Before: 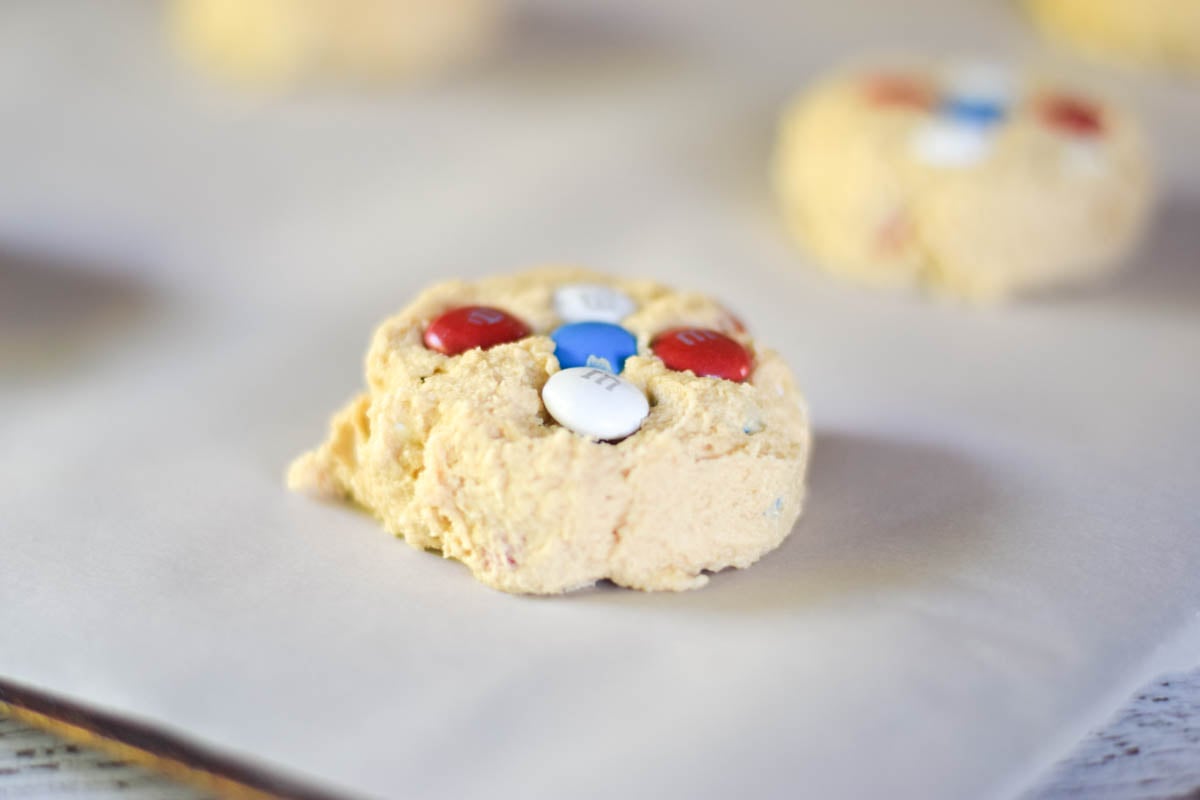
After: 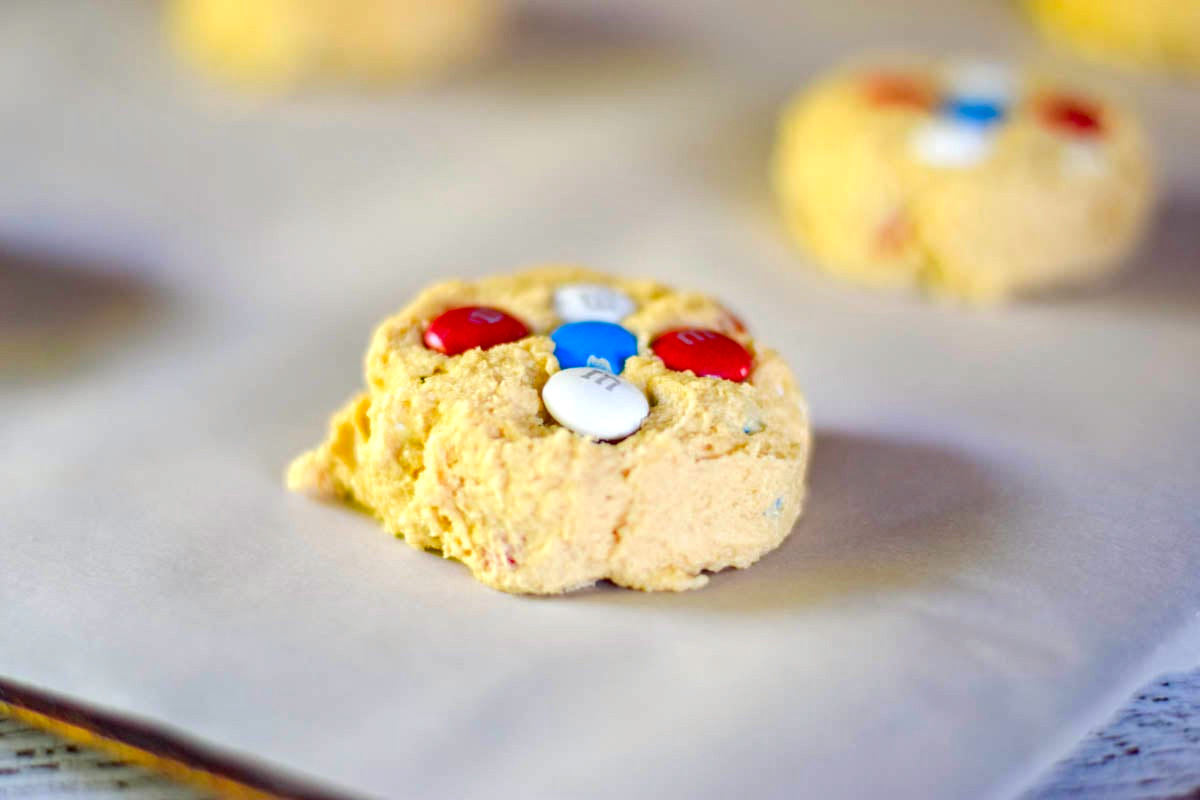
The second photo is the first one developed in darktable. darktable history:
local contrast: highlights 25%, detail 130%
contrast brightness saturation: saturation 0.5
haze removal: strength 0.29, distance 0.25, compatibility mode true, adaptive false
